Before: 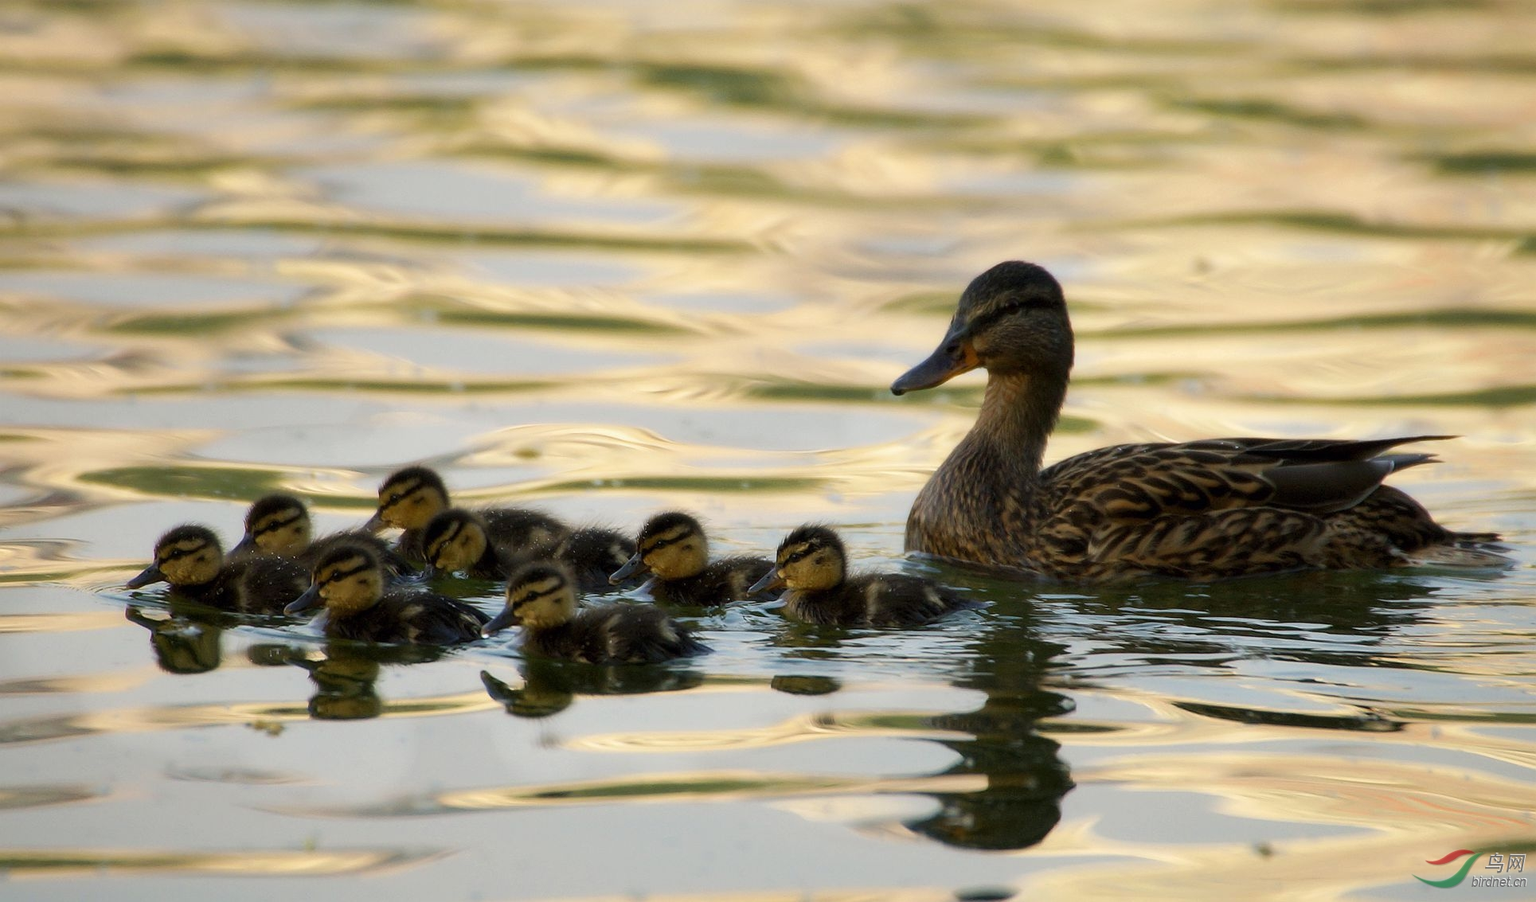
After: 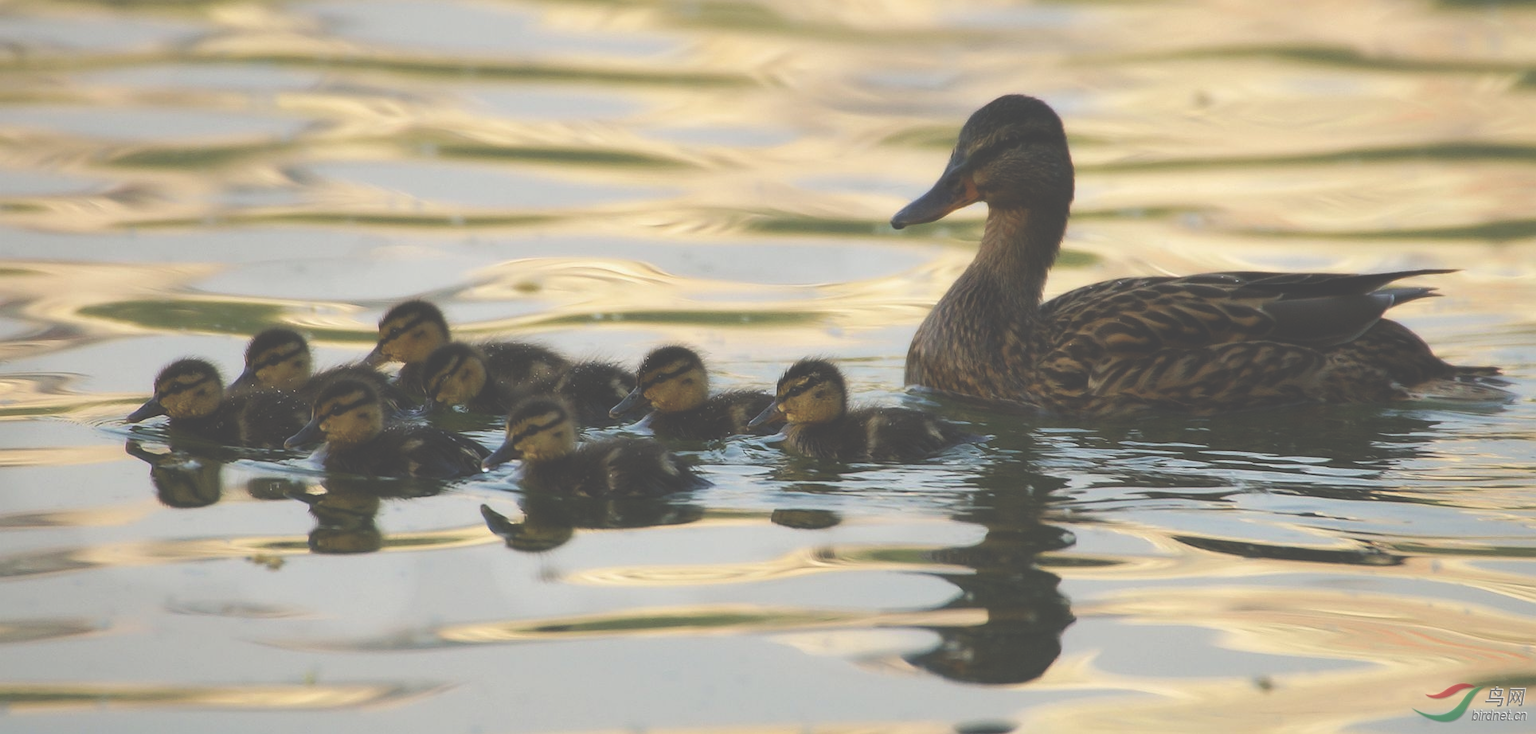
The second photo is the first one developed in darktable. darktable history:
exposure: black level correction -0.062, exposure -0.05 EV, compensate highlight preservation false
crop and rotate: top 18.507%
